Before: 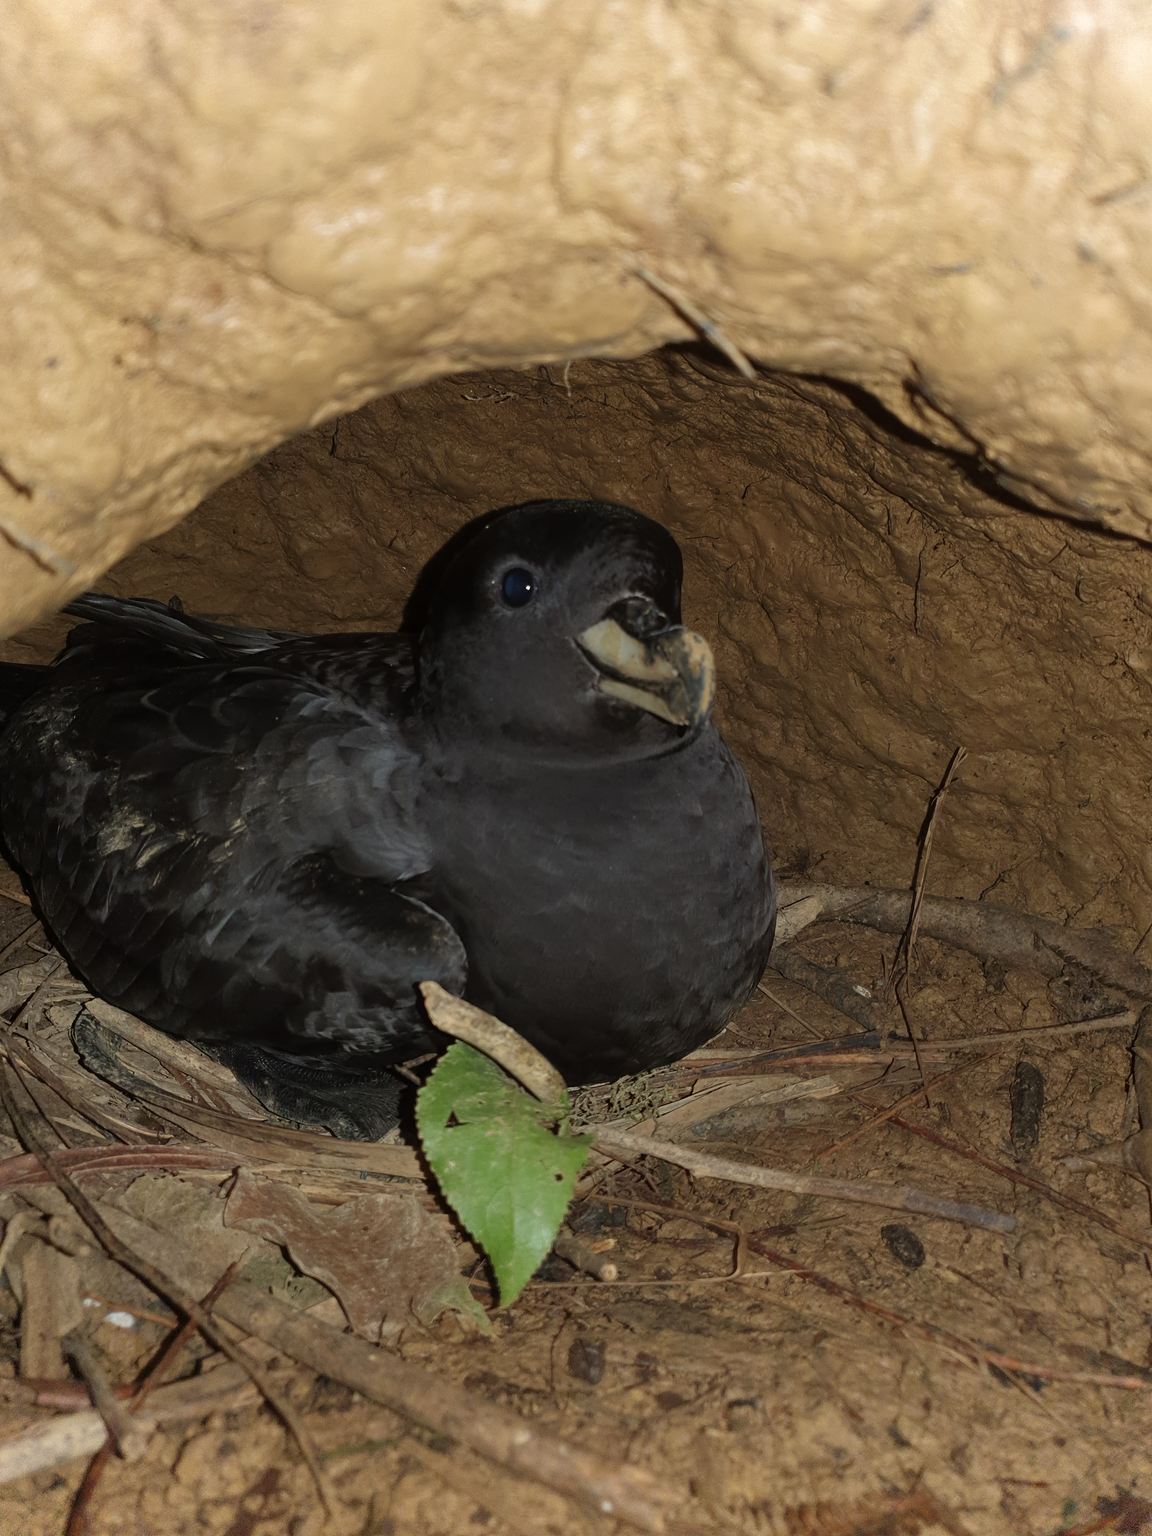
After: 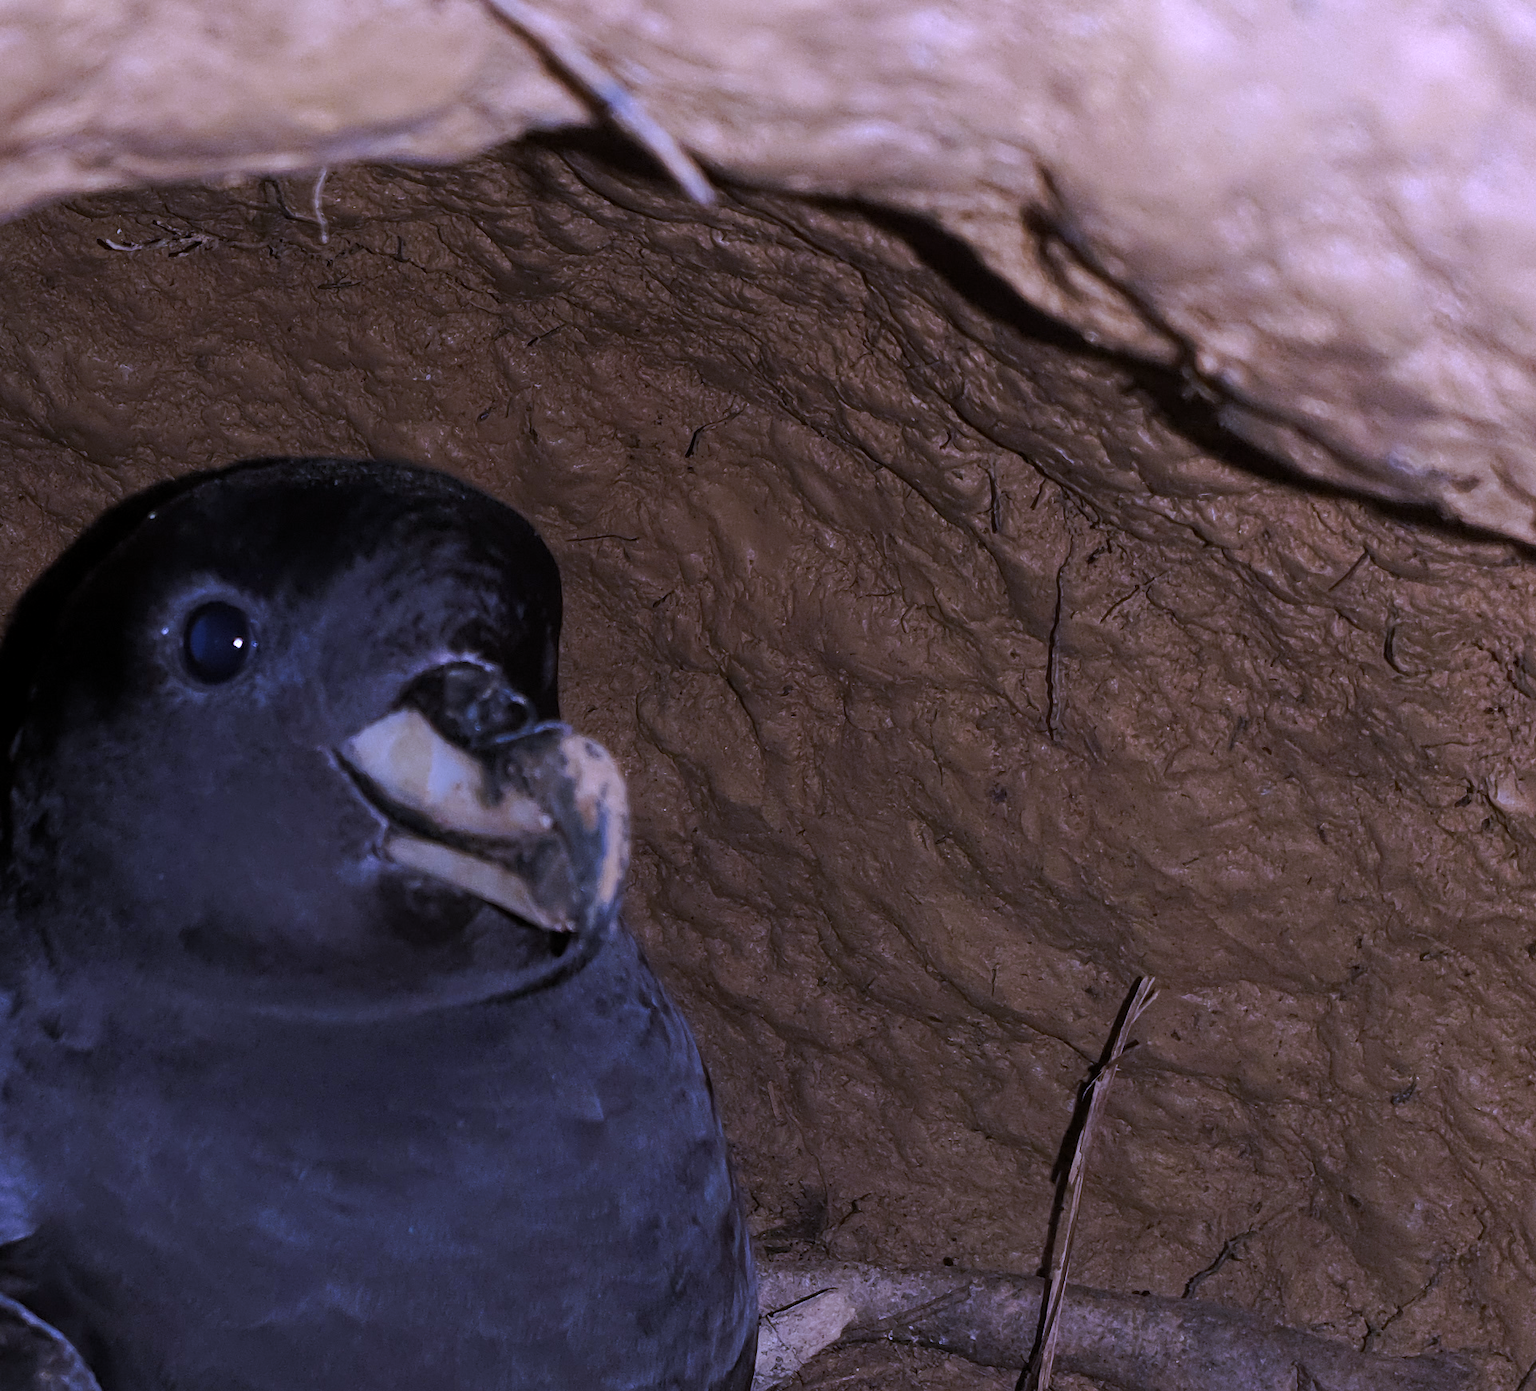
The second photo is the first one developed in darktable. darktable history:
tone curve: curves: ch0 [(0, 0) (0.003, 0.003) (0.011, 0.01) (0.025, 0.023) (0.044, 0.041) (0.069, 0.064) (0.1, 0.092) (0.136, 0.125) (0.177, 0.163) (0.224, 0.207) (0.277, 0.255) (0.335, 0.309) (0.399, 0.375) (0.468, 0.459) (0.543, 0.548) (0.623, 0.629) (0.709, 0.716) (0.801, 0.808) (0.898, 0.911) (1, 1)], preserve colors none
crop: left 36.005%, top 18.293%, right 0.31%, bottom 38.444%
levels: levels [0.016, 0.5, 0.996]
white balance: red 0.98, blue 1.61
